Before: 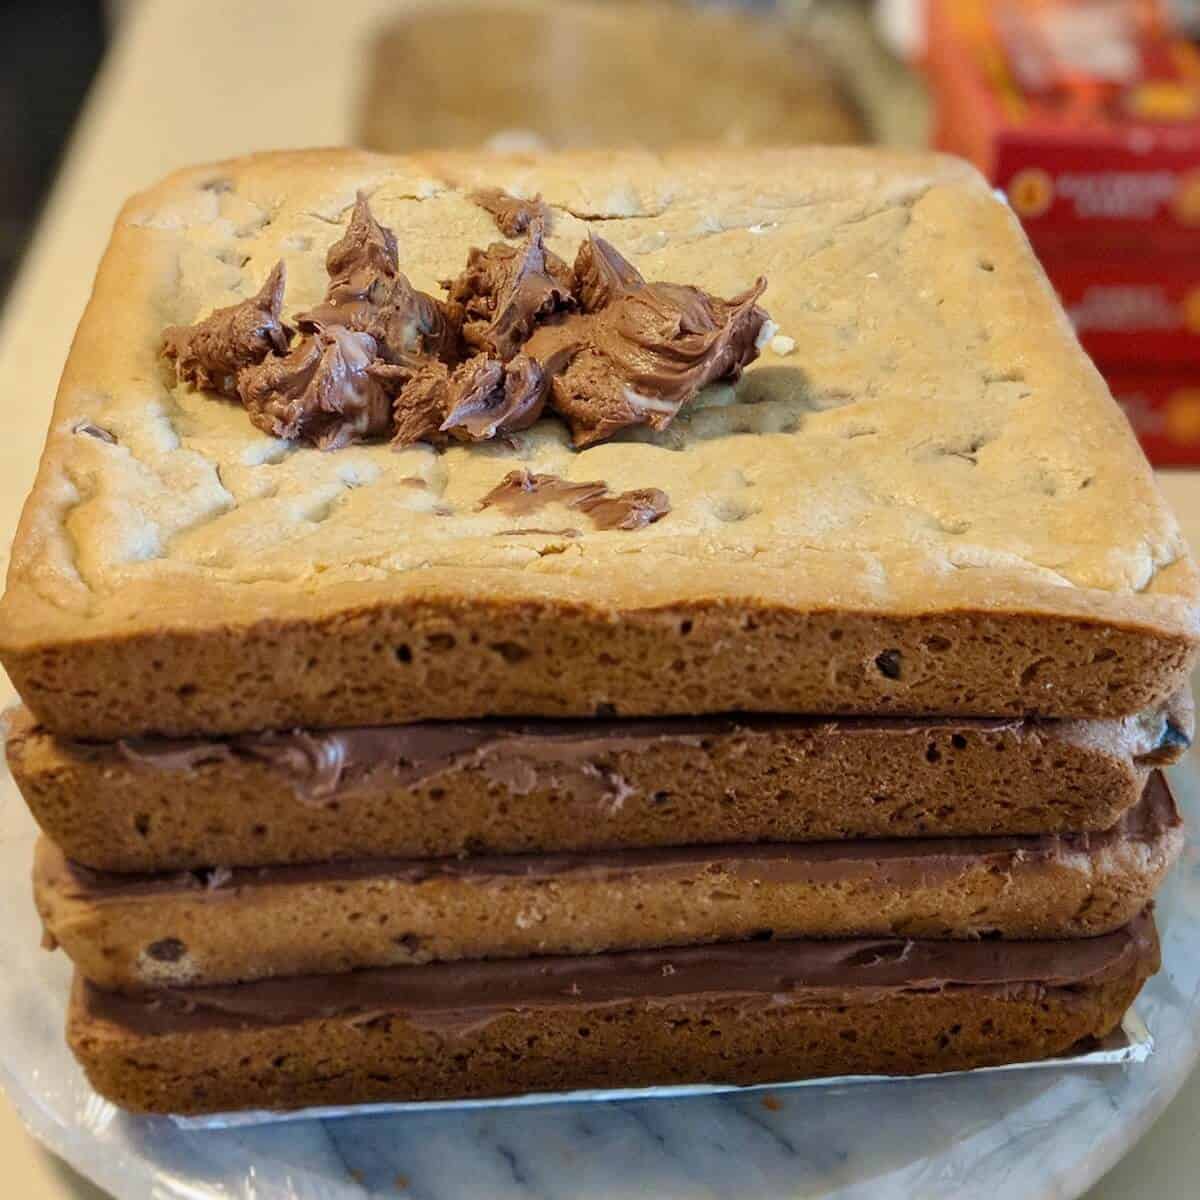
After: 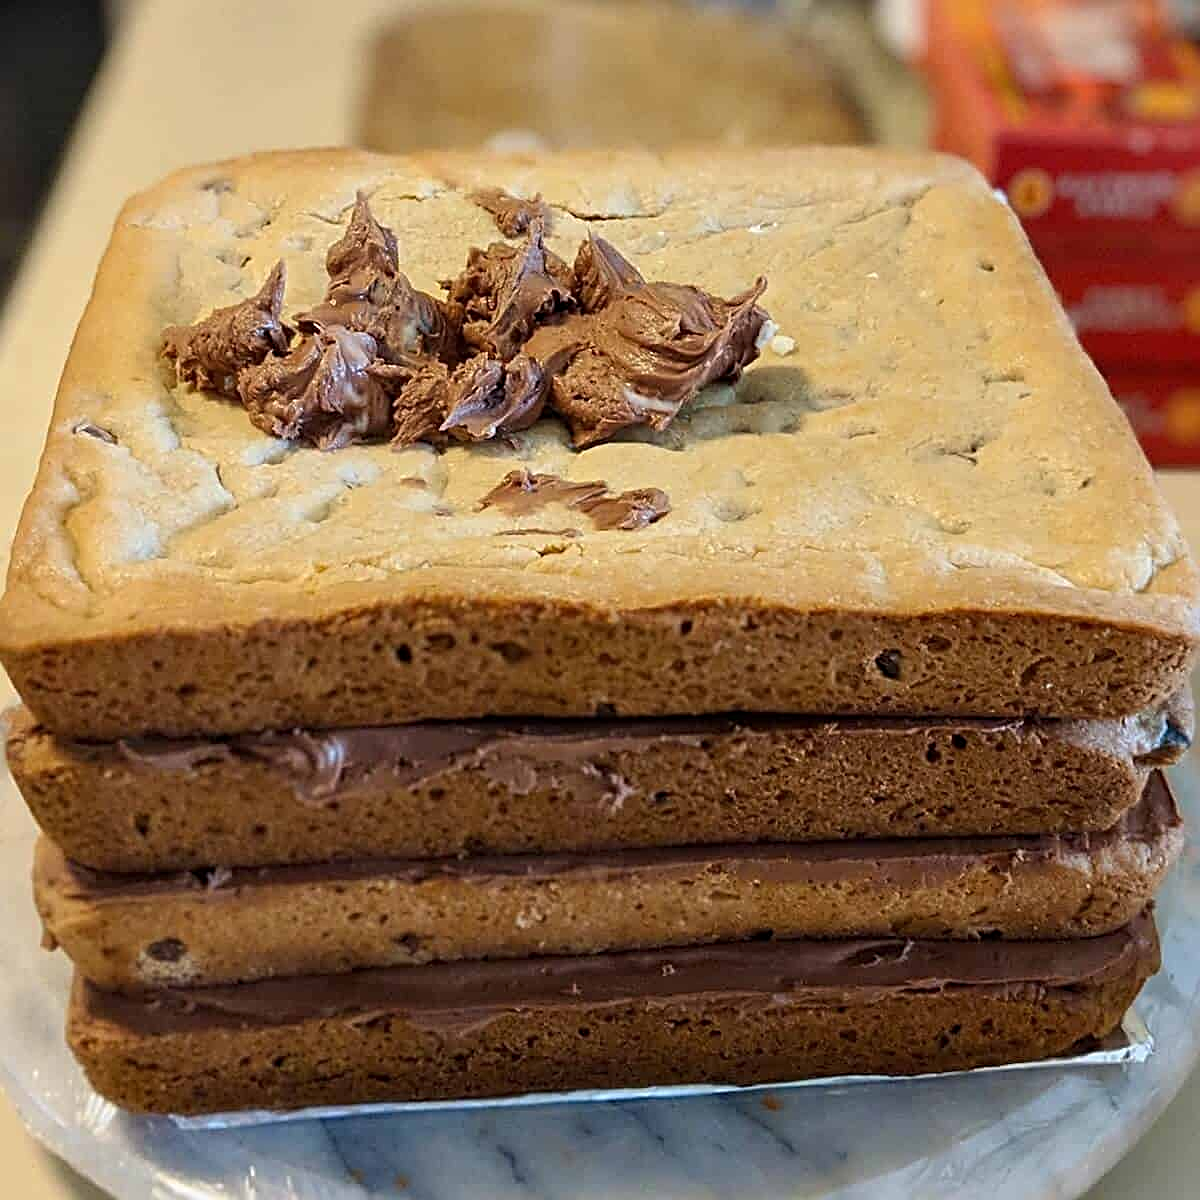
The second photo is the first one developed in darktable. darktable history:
sharpen: radius 2.847, amount 0.702
